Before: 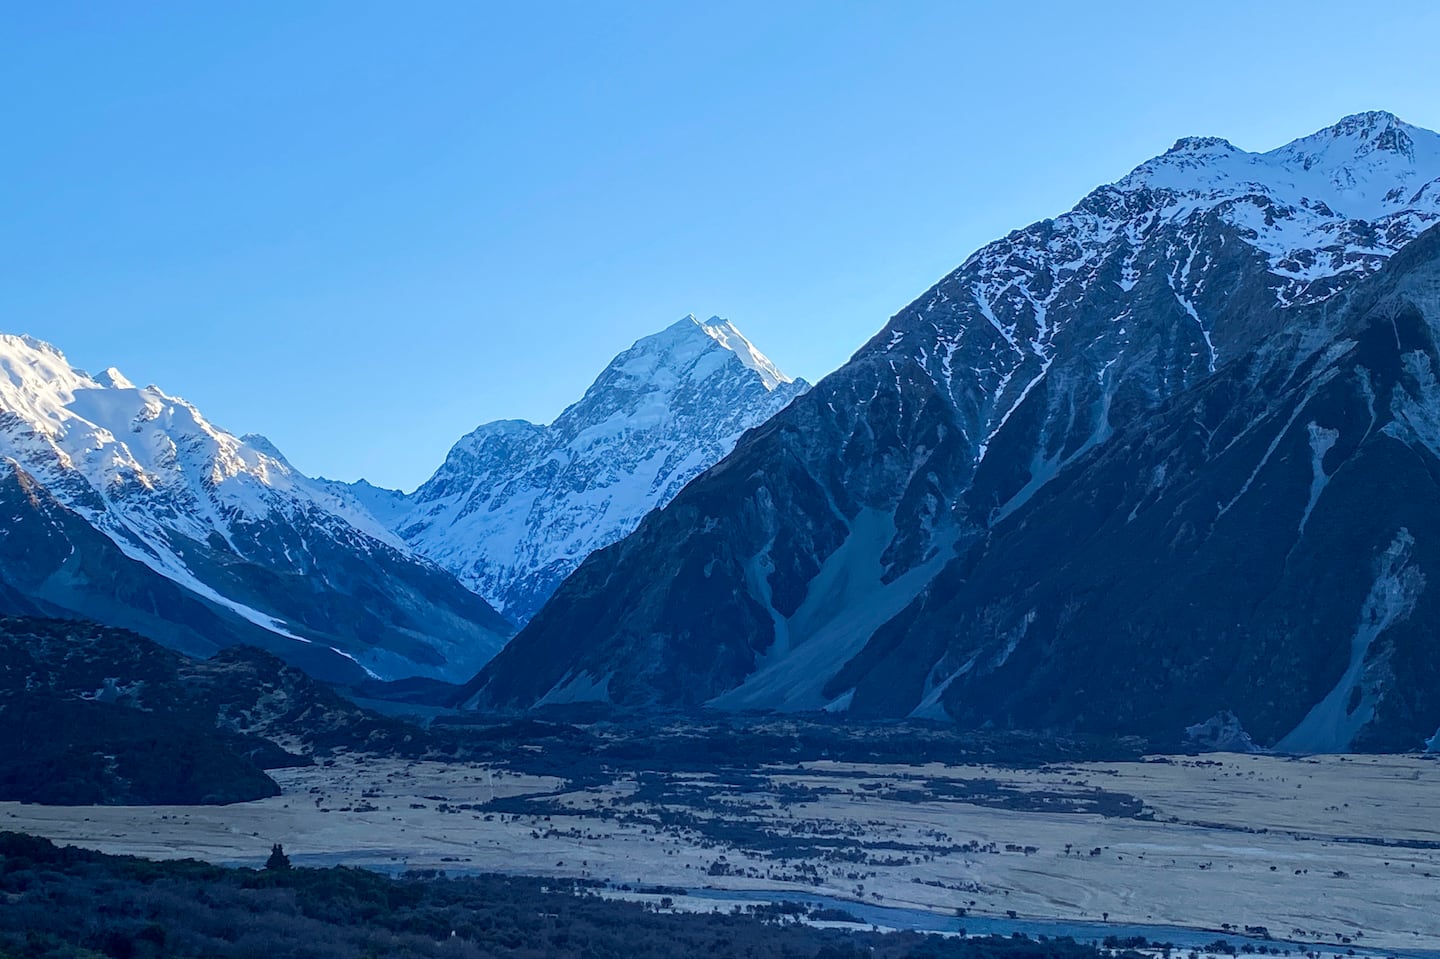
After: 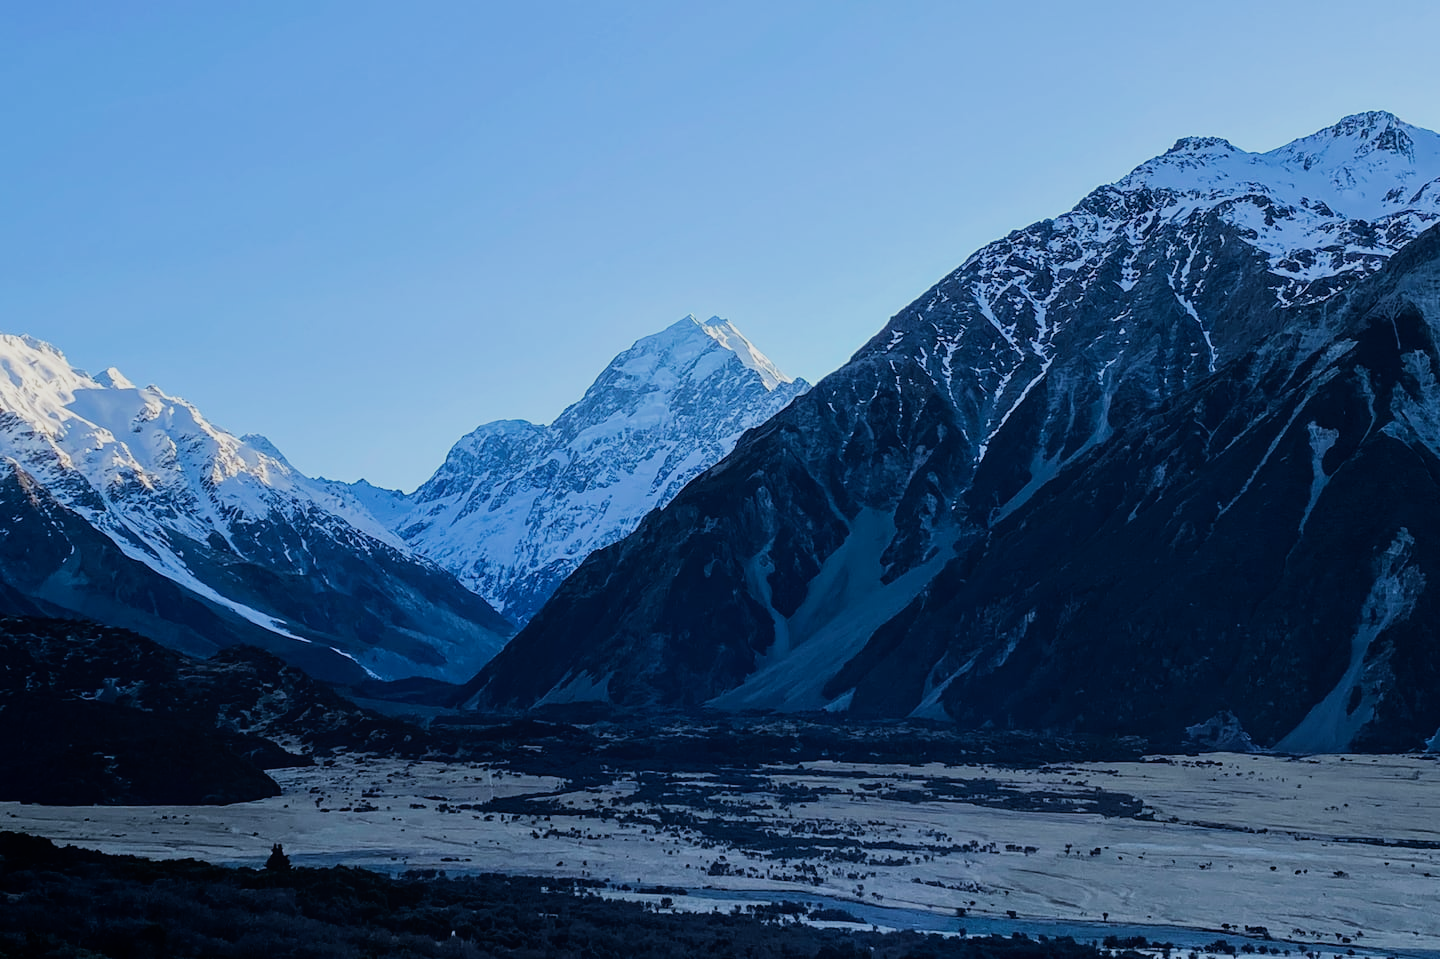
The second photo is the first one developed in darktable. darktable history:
filmic rgb: black relative exposure -5.15 EV, white relative exposure 3.56 EV, hardness 3.18, contrast 1.203, highlights saturation mix -49.1%, iterations of high-quality reconstruction 0
exposure: exposure -0.157 EV, compensate highlight preservation false
local contrast: mode bilateral grid, contrast 100, coarseness 100, detail 89%, midtone range 0.2
